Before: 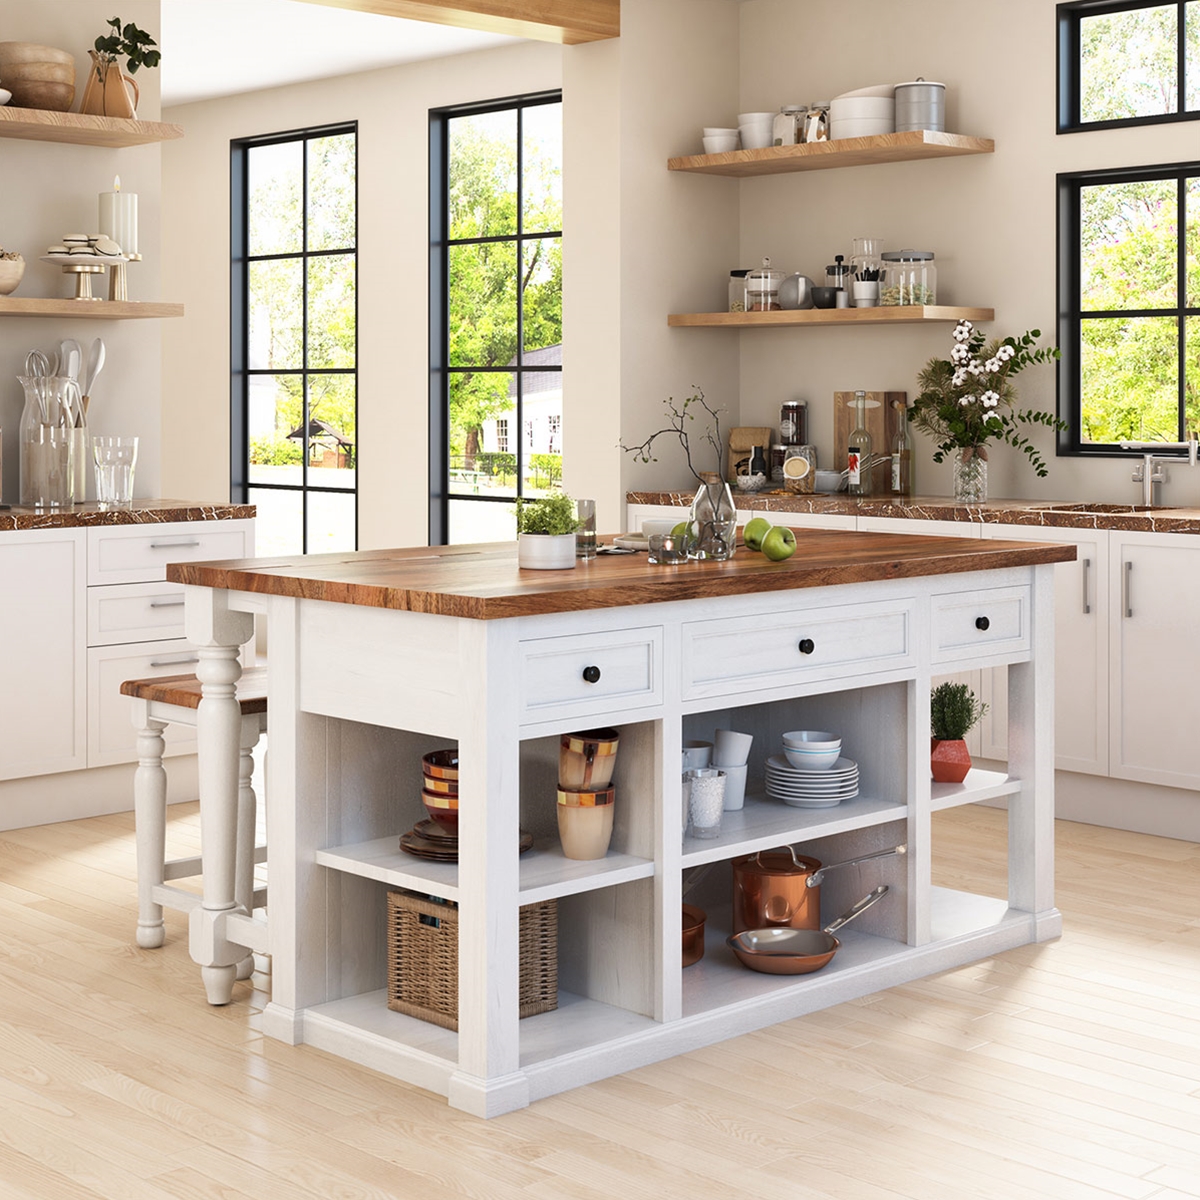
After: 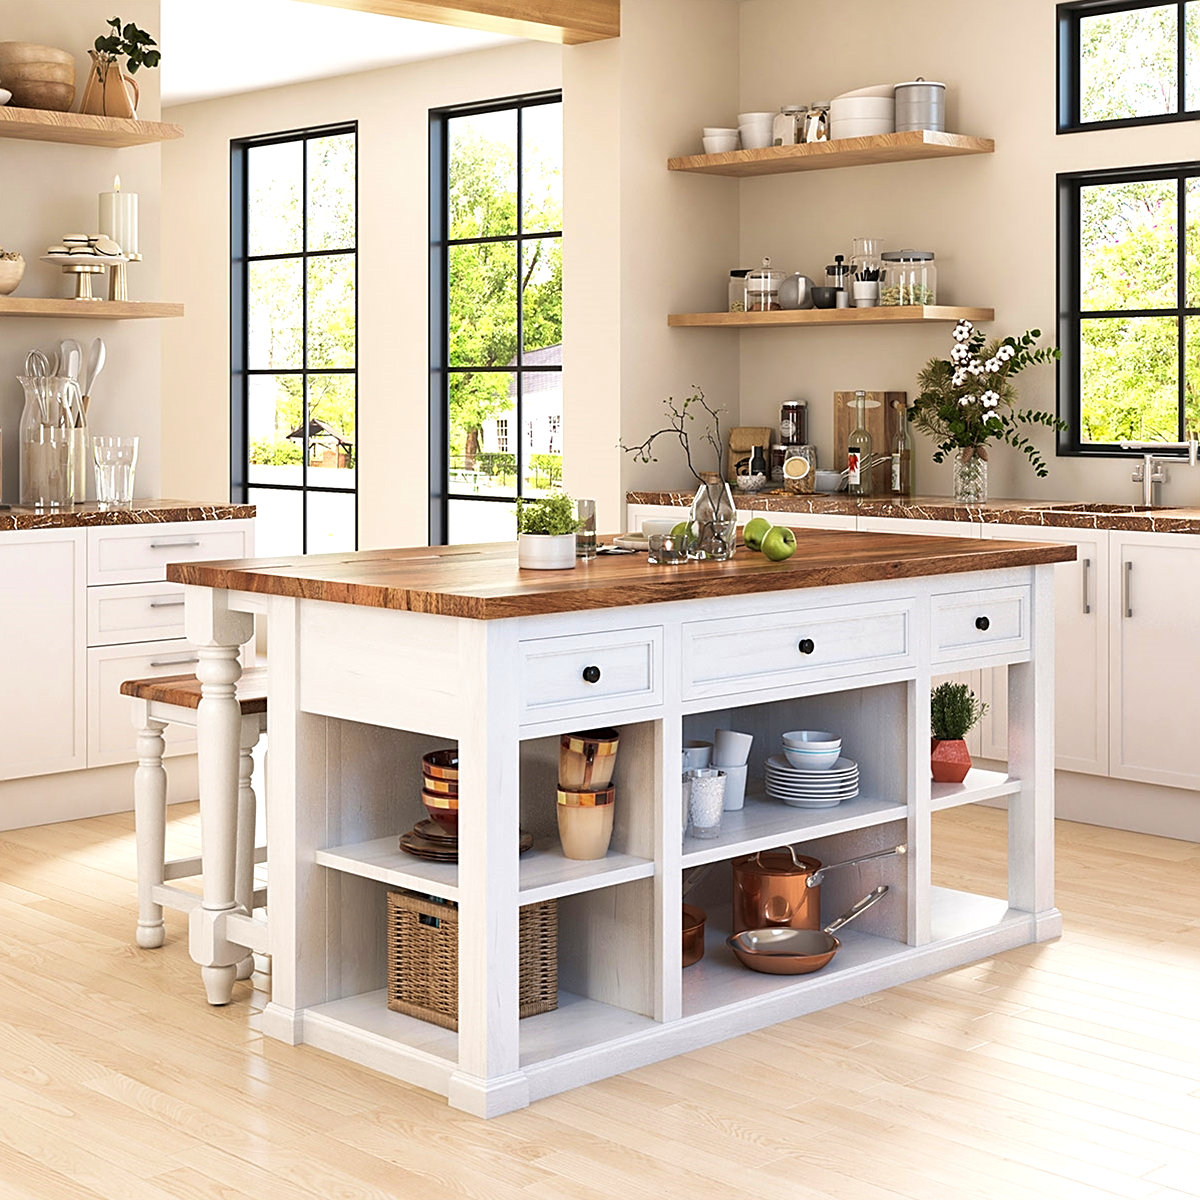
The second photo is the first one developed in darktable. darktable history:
velvia: strength 27%
sharpen: on, module defaults
shadows and highlights: radius 334.93, shadows 63.48, highlights 6.06, compress 87.7%, highlights color adjustment 39.73%, soften with gaussian
exposure: exposure 0.2 EV, compensate highlight preservation false
